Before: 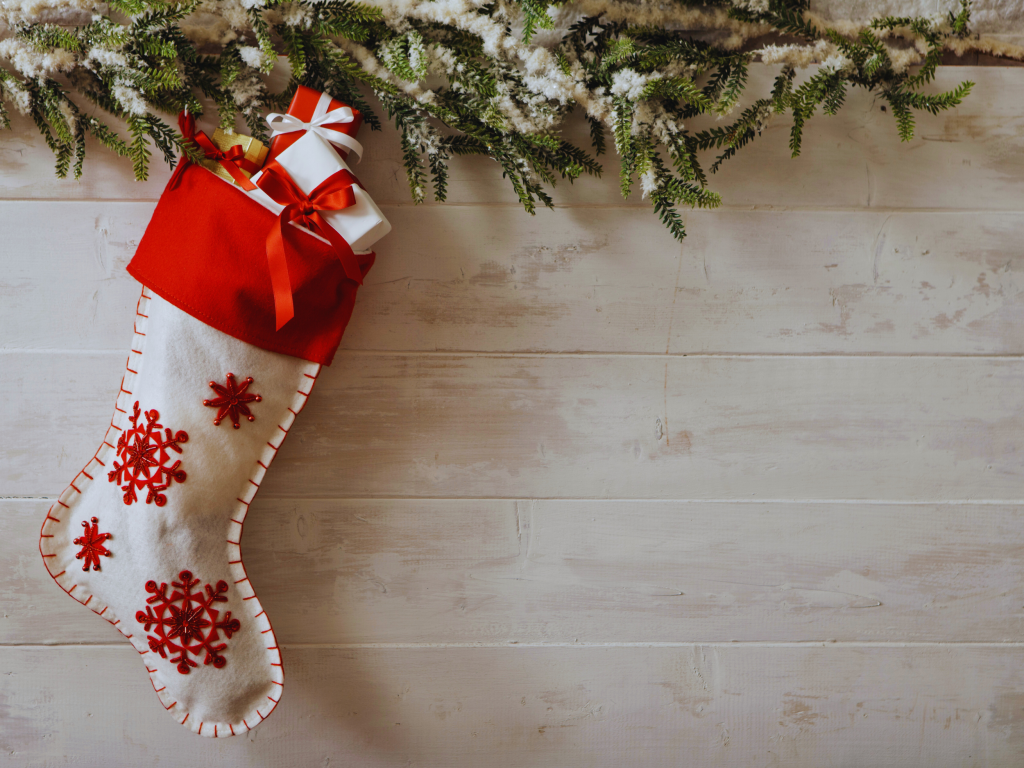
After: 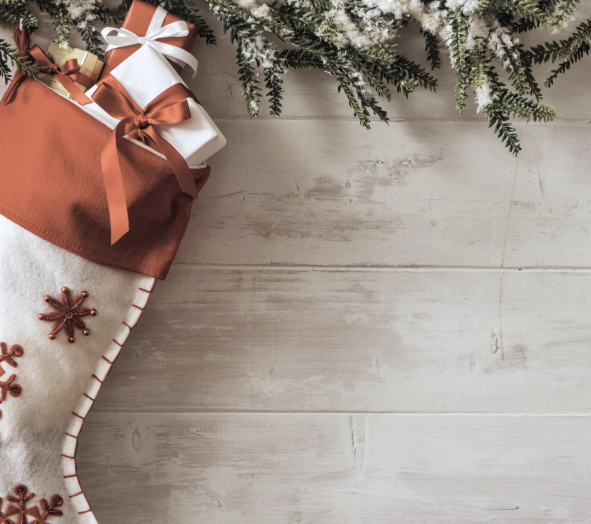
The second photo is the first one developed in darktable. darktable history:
contrast brightness saturation: brightness 0.18, saturation -0.5
crop: left 16.202%, top 11.208%, right 26.045%, bottom 20.557%
tone equalizer: -8 EV -0.417 EV, -7 EV -0.389 EV, -6 EV -0.333 EV, -5 EV -0.222 EV, -3 EV 0.222 EV, -2 EV 0.333 EV, -1 EV 0.389 EV, +0 EV 0.417 EV, edges refinement/feathering 500, mask exposure compensation -1.57 EV, preserve details no
local contrast: on, module defaults
